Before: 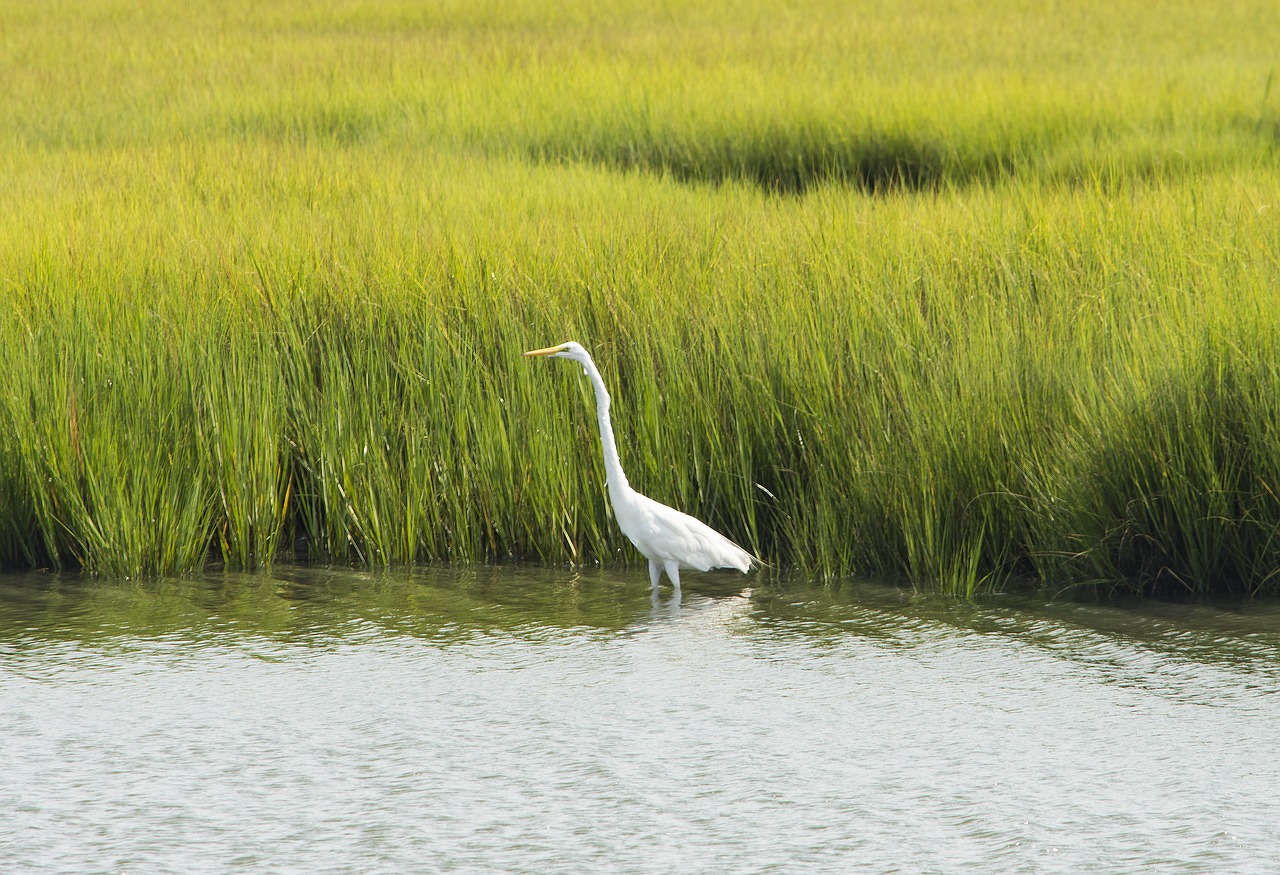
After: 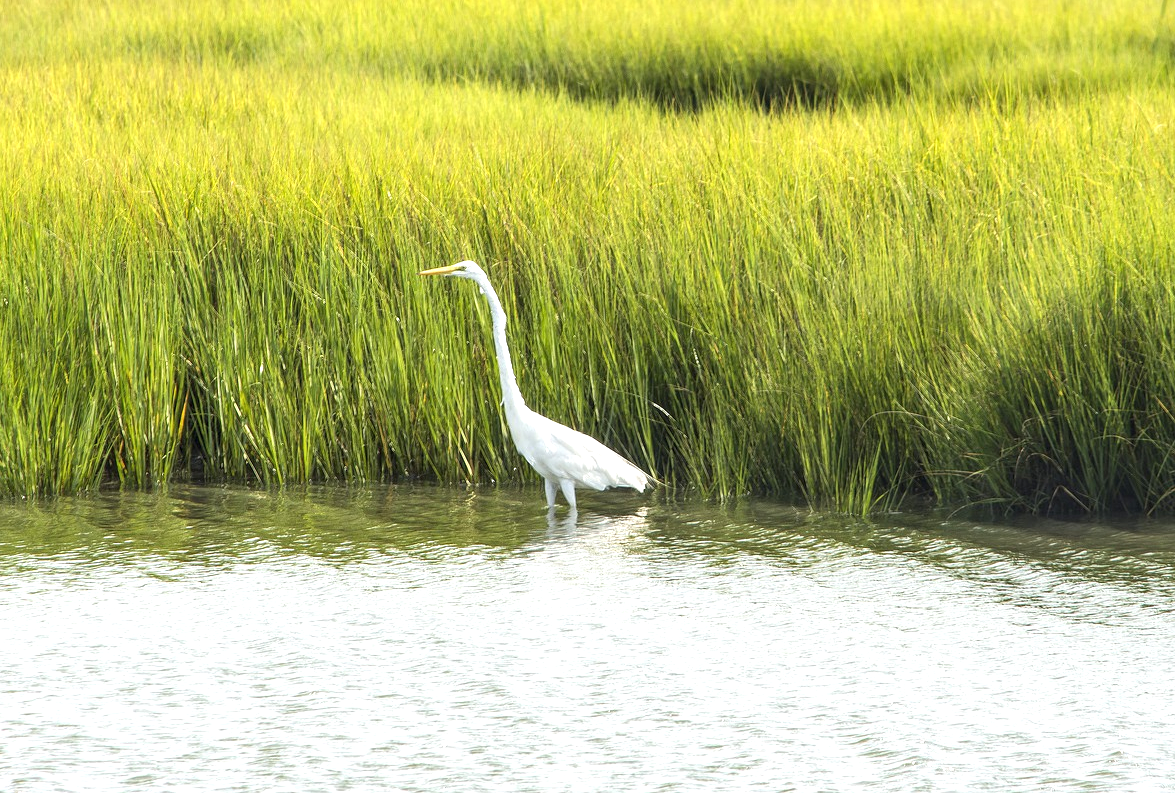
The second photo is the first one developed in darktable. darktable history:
exposure: exposure 0.603 EV, compensate exposure bias true, compensate highlight preservation false
local contrast: on, module defaults
crop and rotate: left 8.142%, top 9.285%
